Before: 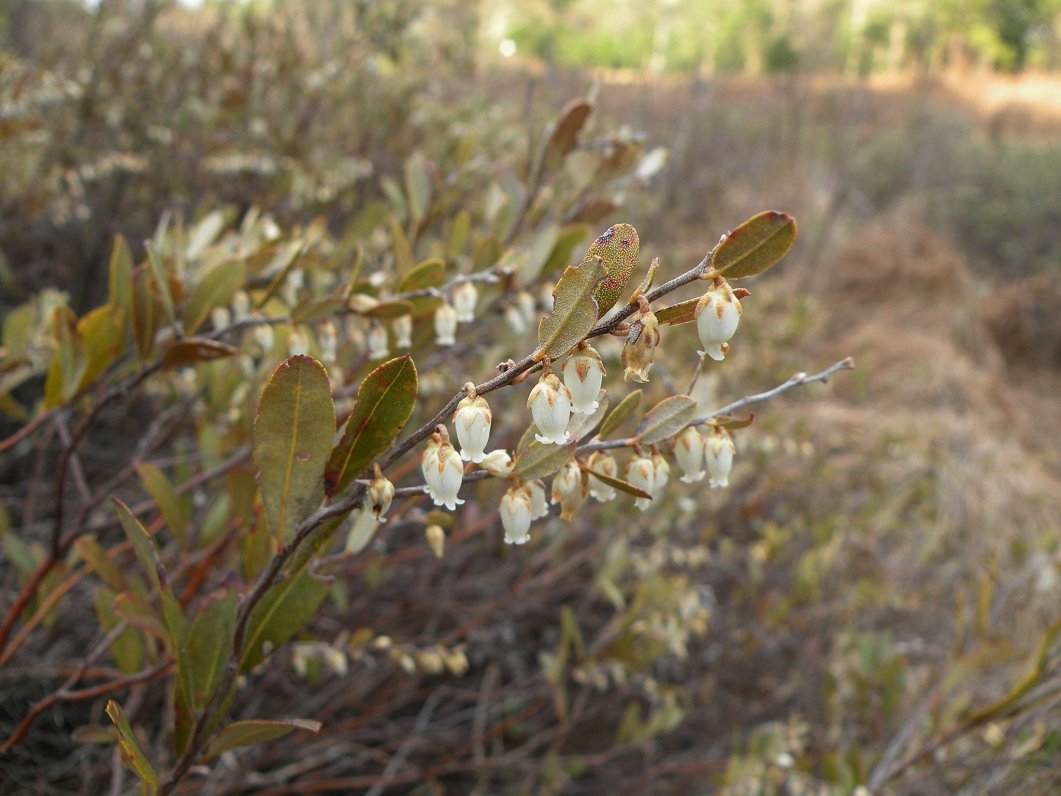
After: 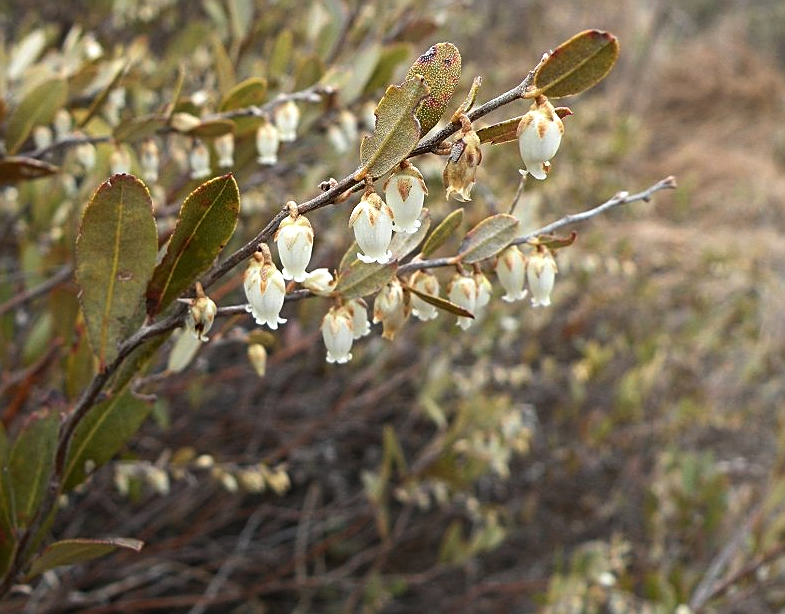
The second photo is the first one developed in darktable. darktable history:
crop: left 16.871%, top 22.857%, right 9.116%
tone equalizer: -8 EV -0.417 EV, -7 EV -0.389 EV, -6 EV -0.333 EV, -5 EV -0.222 EV, -3 EV 0.222 EV, -2 EV 0.333 EV, -1 EV 0.389 EV, +0 EV 0.417 EV, edges refinement/feathering 500, mask exposure compensation -1.57 EV, preserve details no
sharpen: on, module defaults
